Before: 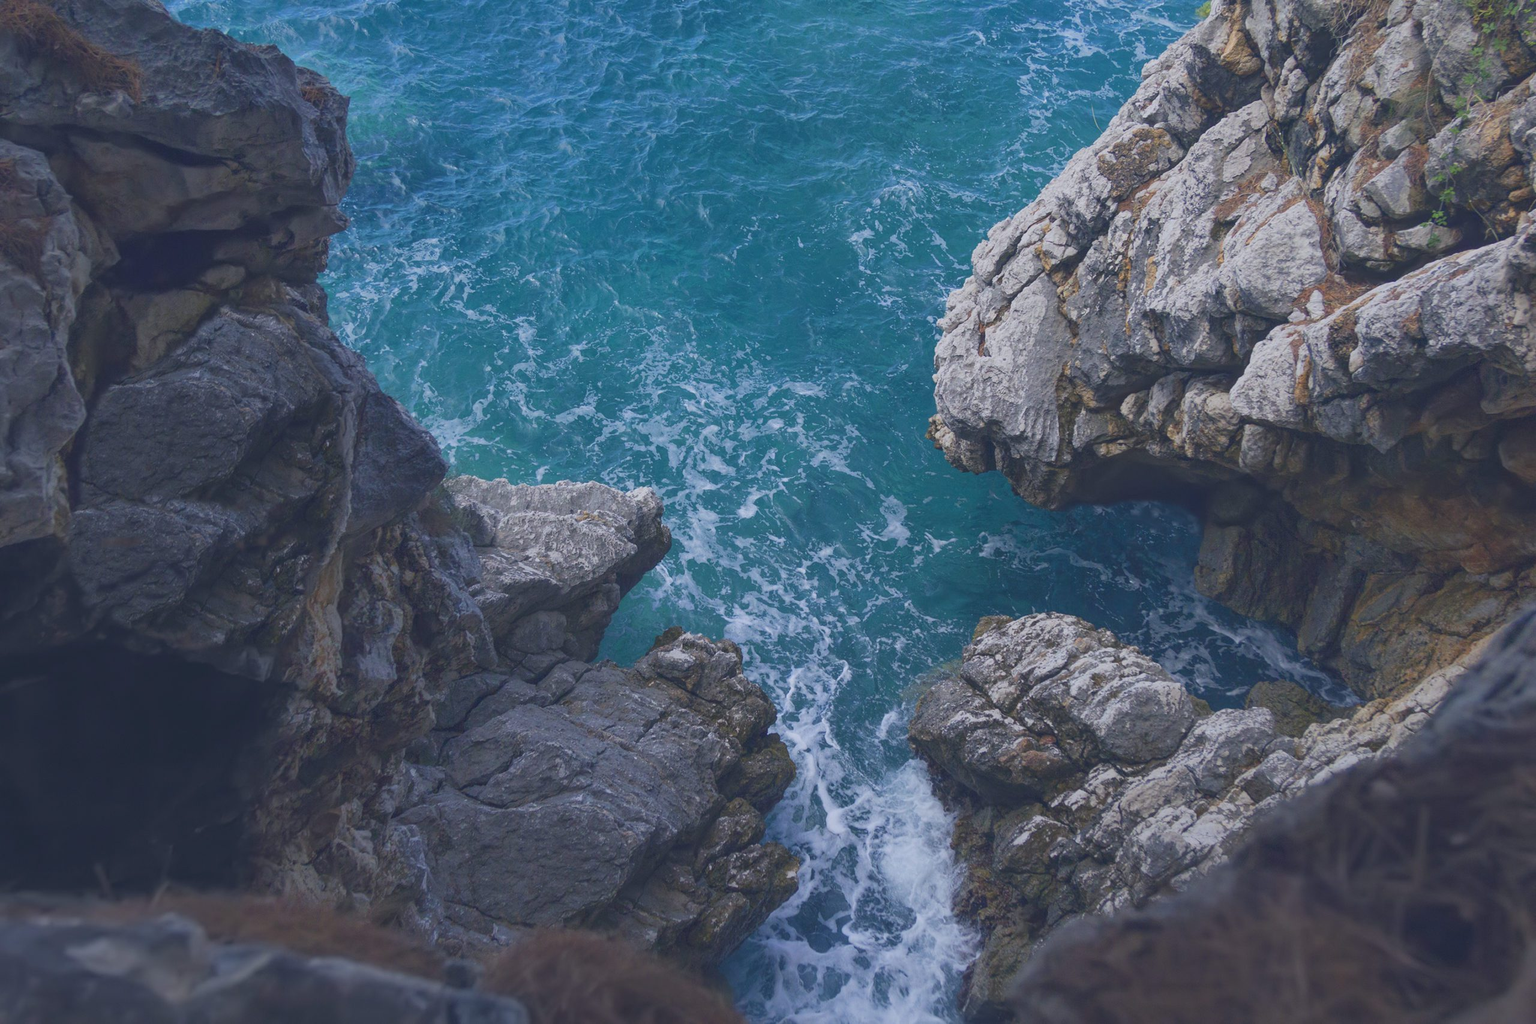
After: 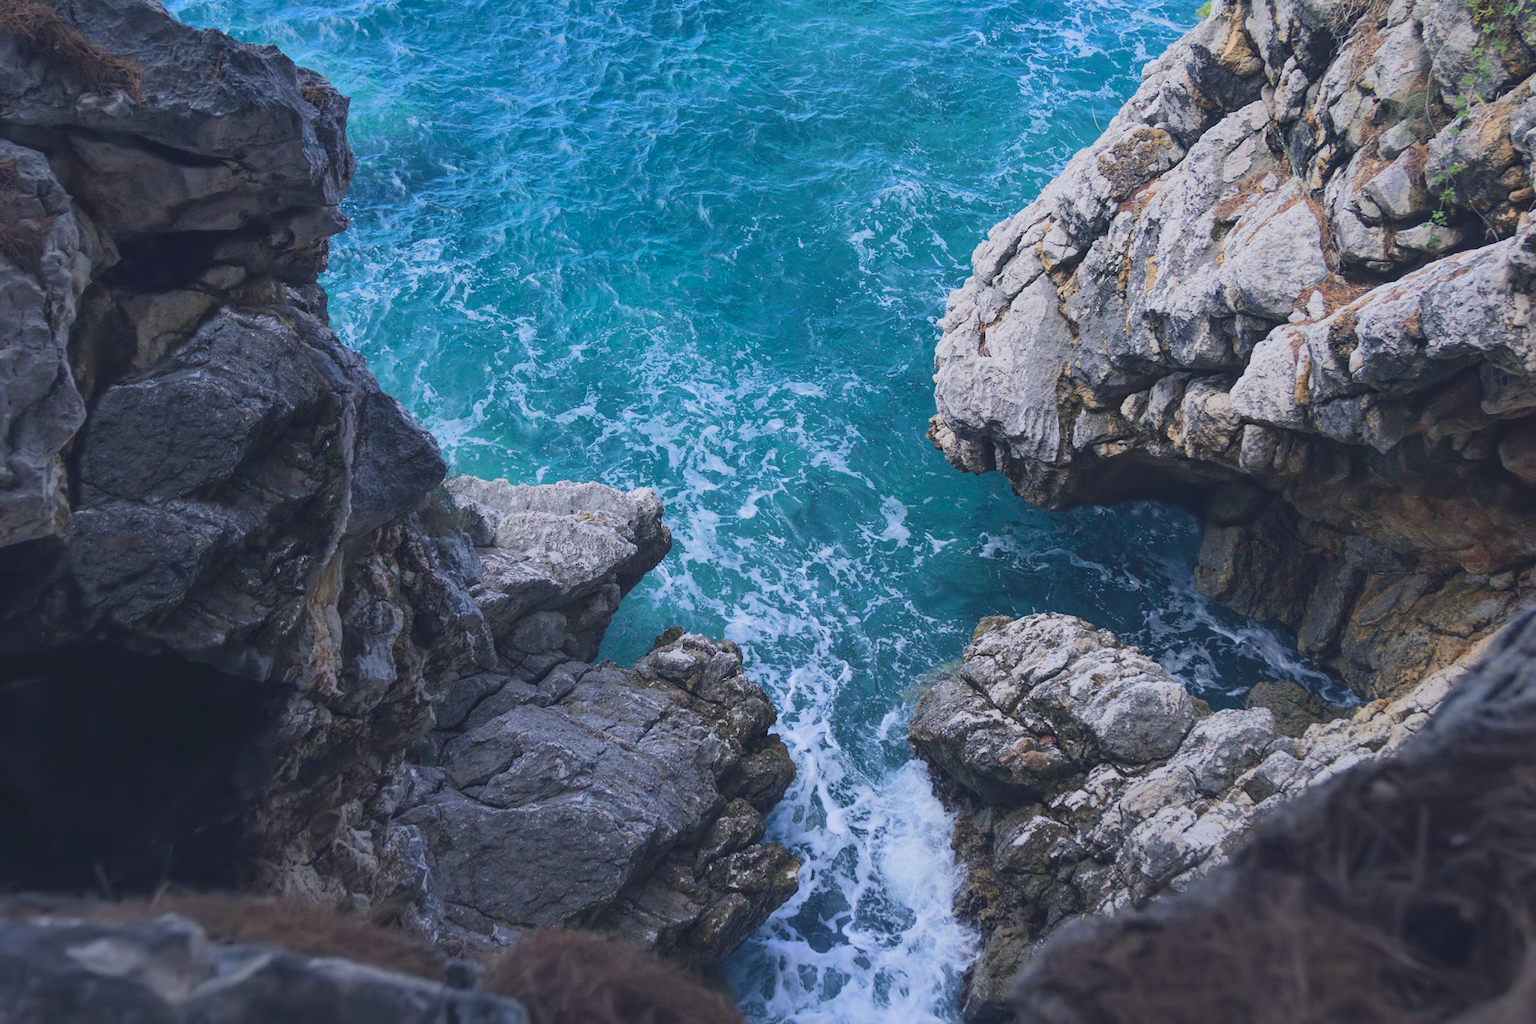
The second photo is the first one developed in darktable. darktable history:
tone curve: curves: ch0 [(0, 0) (0.003, 0.002) (0.011, 0.009) (0.025, 0.018) (0.044, 0.03) (0.069, 0.043) (0.1, 0.057) (0.136, 0.079) (0.177, 0.125) (0.224, 0.178) (0.277, 0.255) (0.335, 0.341) (0.399, 0.443) (0.468, 0.553) (0.543, 0.644) (0.623, 0.718) (0.709, 0.779) (0.801, 0.849) (0.898, 0.929) (1, 1)], color space Lab, linked channels, preserve colors none
contrast brightness saturation: saturation 0.098
